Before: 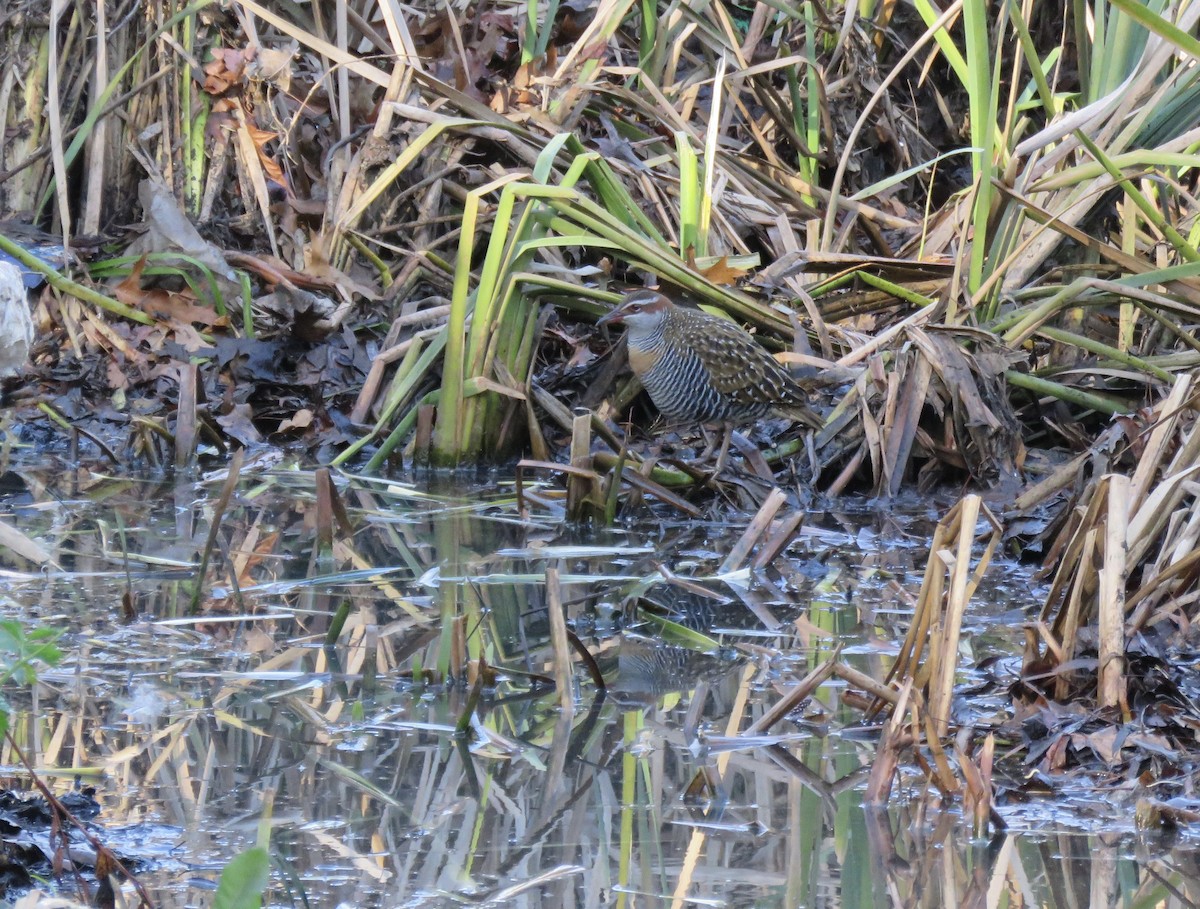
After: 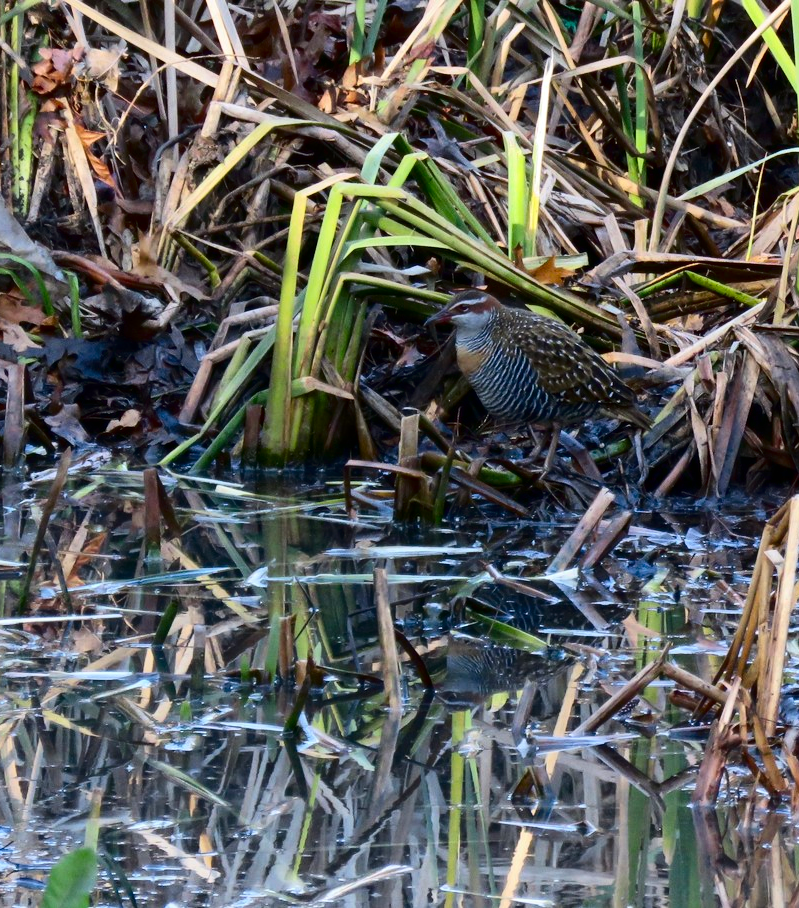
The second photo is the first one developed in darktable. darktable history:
contrast brightness saturation: contrast 0.238, brightness -0.243, saturation 0.148
tone equalizer: on, module defaults
crop and rotate: left 14.385%, right 18.958%
